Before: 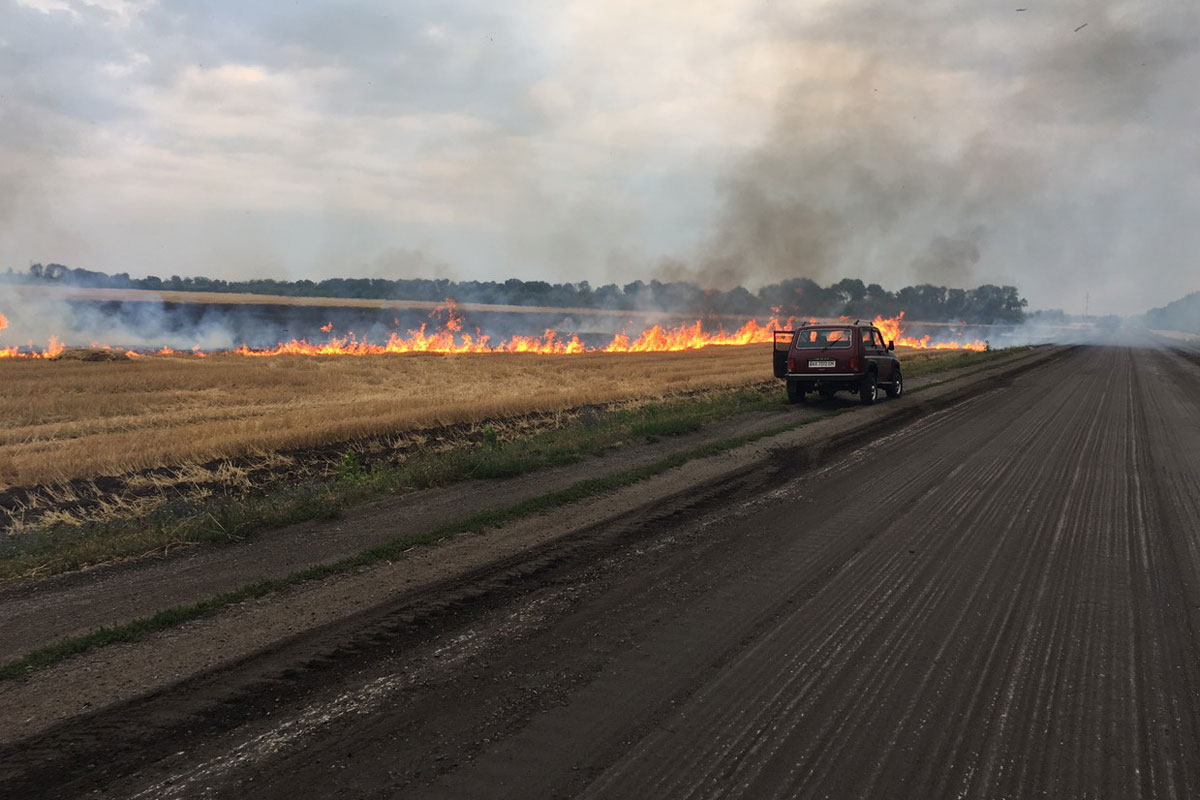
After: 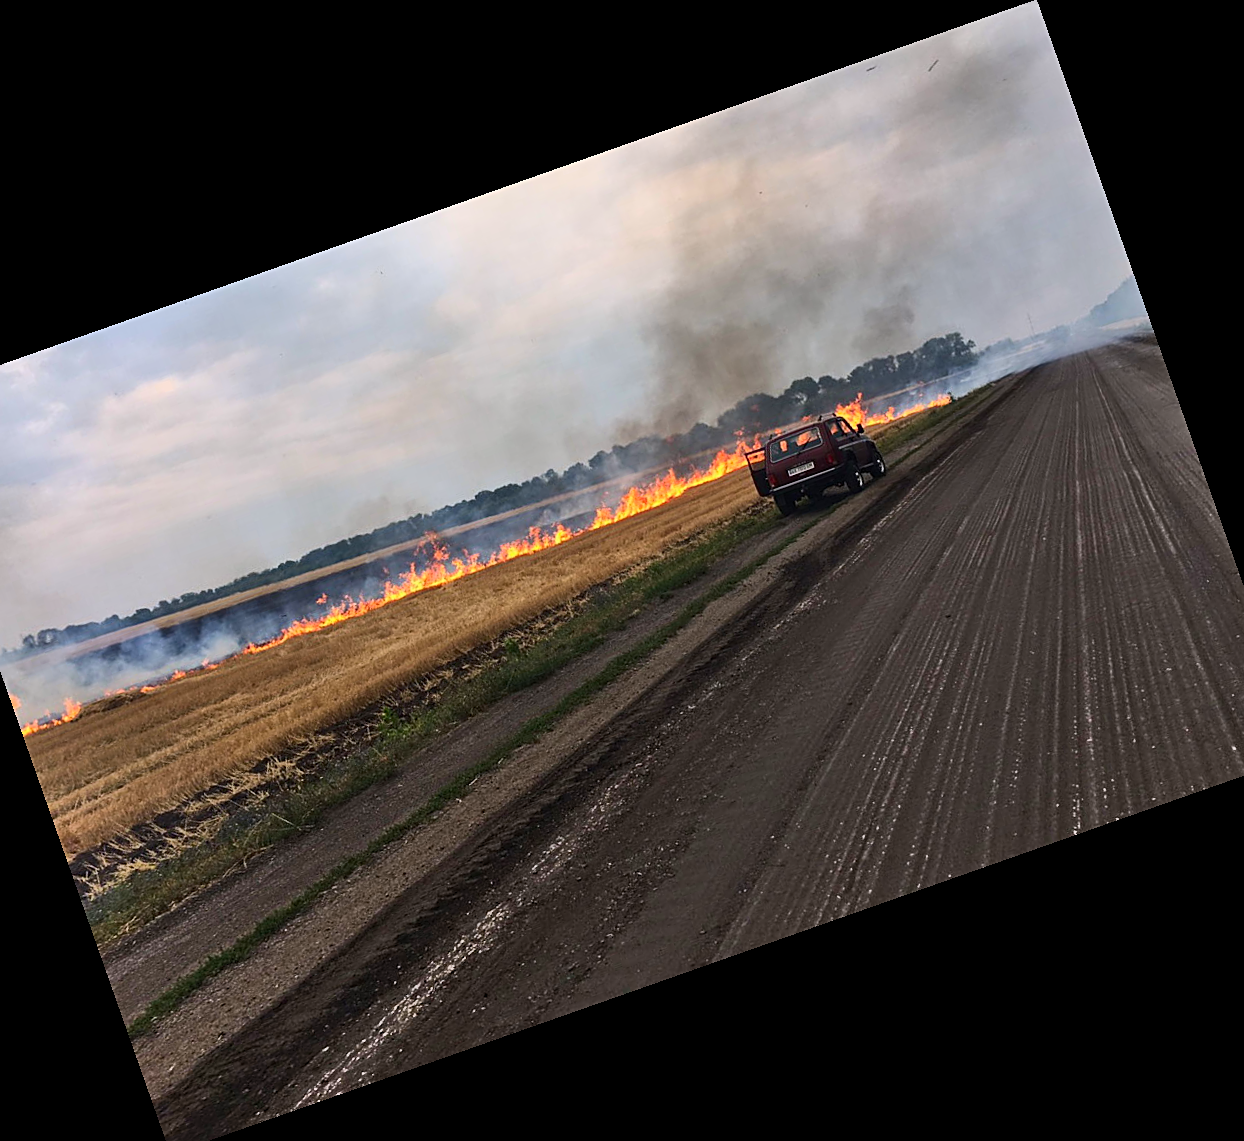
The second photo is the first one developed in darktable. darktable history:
crop and rotate: angle 19.43°, left 6.812%, right 4.125%, bottom 1.087%
exposure: exposure -0.36 EV, compensate highlight preservation false
white balance: red 1.009, blue 1.027
sharpen: on, module defaults
contrast brightness saturation: contrast 0.23, brightness 0.1, saturation 0.29
shadows and highlights: low approximation 0.01, soften with gaussian
